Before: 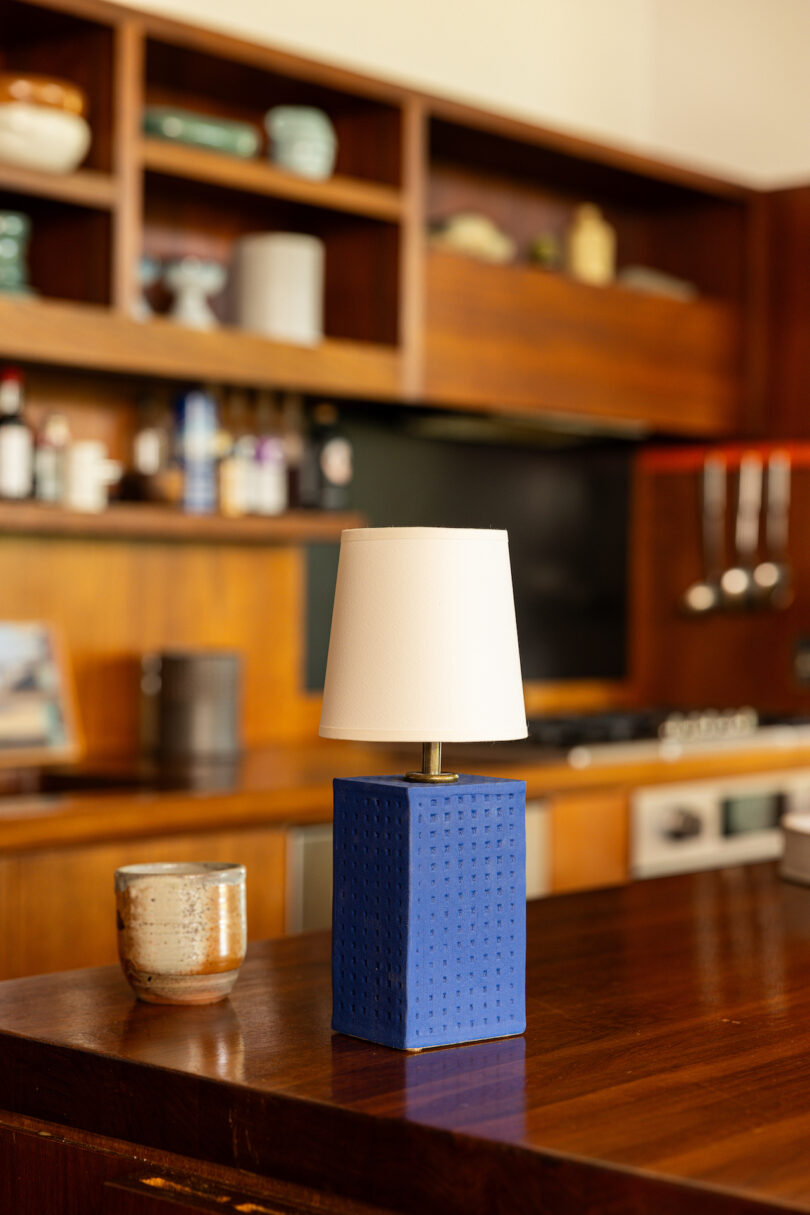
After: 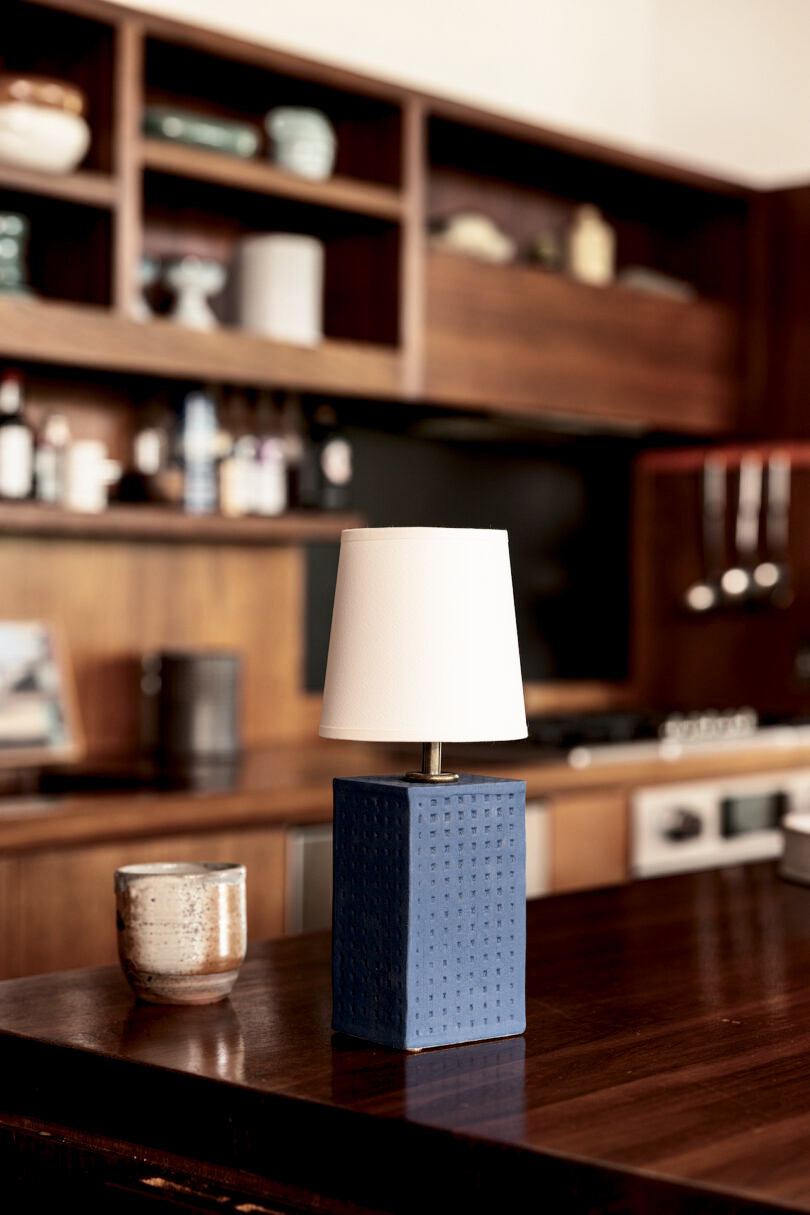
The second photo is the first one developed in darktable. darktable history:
tone curve: curves: ch0 [(0, 0) (0.003, 0.003) (0.011, 0.012) (0.025, 0.027) (0.044, 0.048) (0.069, 0.075) (0.1, 0.108) (0.136, 0.147) (0.177, 0.192) (0.224, 0.243) (0.277, 0.3) (0.335, 0.363) (0.399, 0.433) (0.468, 0.508) (0.543, 0.589) (0.623, 0.676) (0.709, 0.769) (0.801, 0.868) (0.898, 0.949) (1, 1)], preserve colors none
color look up table: target L [75.68, 67.32, 44.87, 26.43, 199.98, 100, 65.45, 63.68, 53.62, 41.97, 21.17, 54.36, 49.41, 35.53, 18.6, 85.72, 78.86, 68.1, 66.8, 48.6, 43.24, 44.94, 19.86, 7.757, 0 ×25], target a [-3.477, -11.77, -20.06, -7.187, 0.057, -0.002, 5.504, 9.918, 17.5, 27.47, 7.356, 1.67, 24.17, 0.933, 8.776, -0.415, -1.173, -14.88, -1.672, -13.81, -1.292, -3.664, -0.946, -0.507, 0 ×25], target b [33.11, 21.28, 12.37, 7.662, -0.029, 0.022, 29.83, 5.443, 24.34, 8.032, 5.103, -11.57, -7.575, -22.47, -8.546, -0.774, -0.951, -2.814, -1.786, -13.04, -1.564, -12.17, -0.956, -0.039, 0 ×25], num patches 24
